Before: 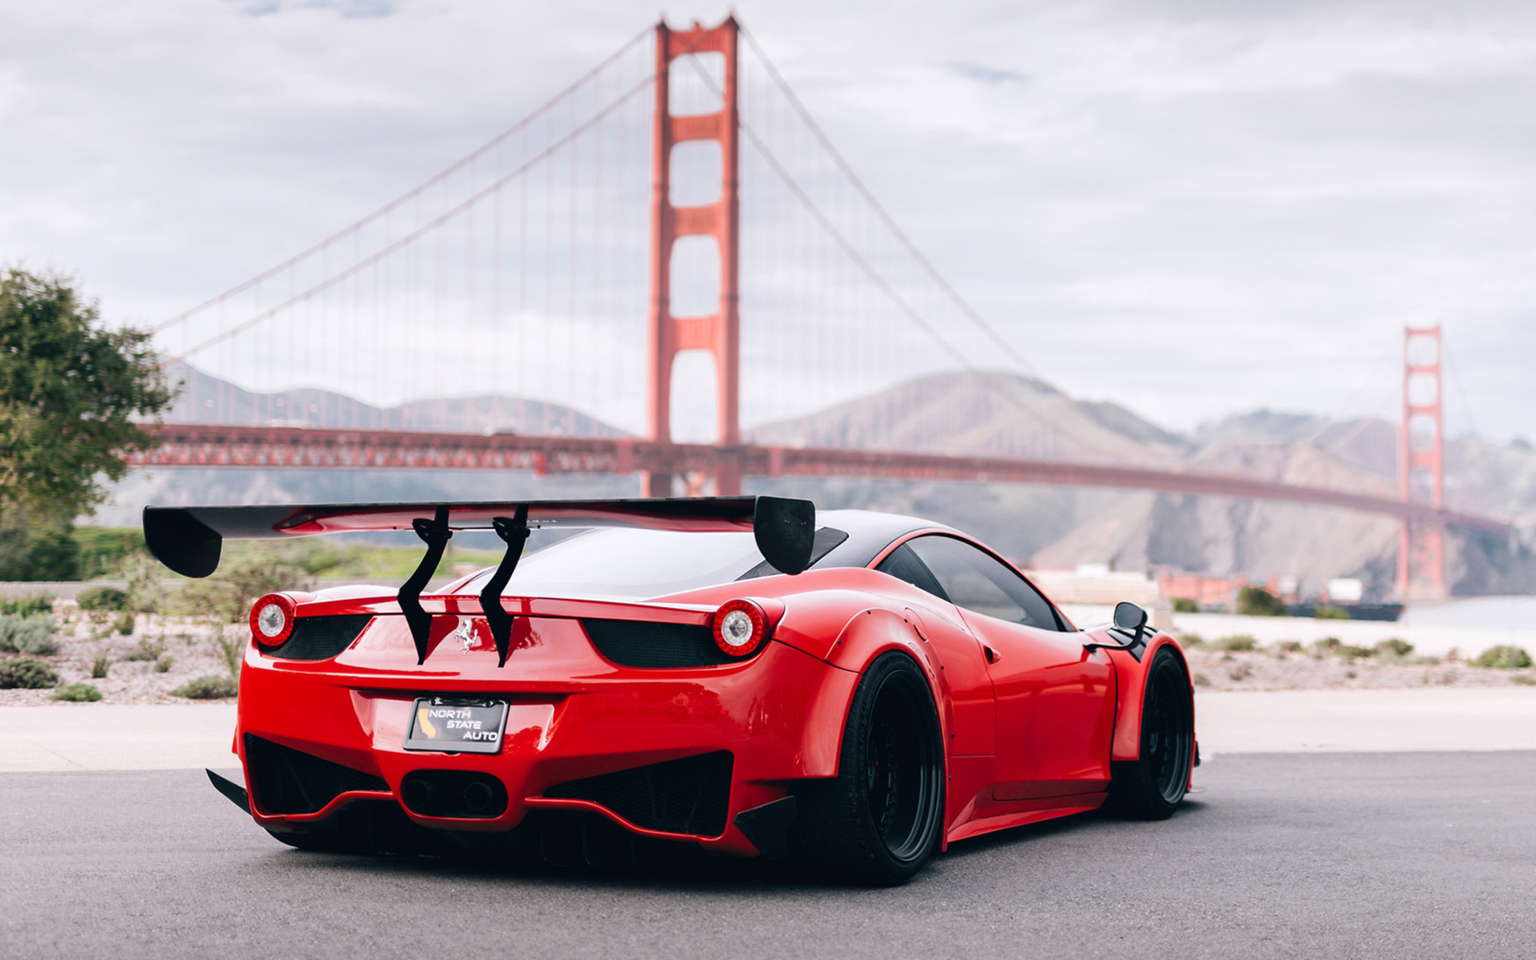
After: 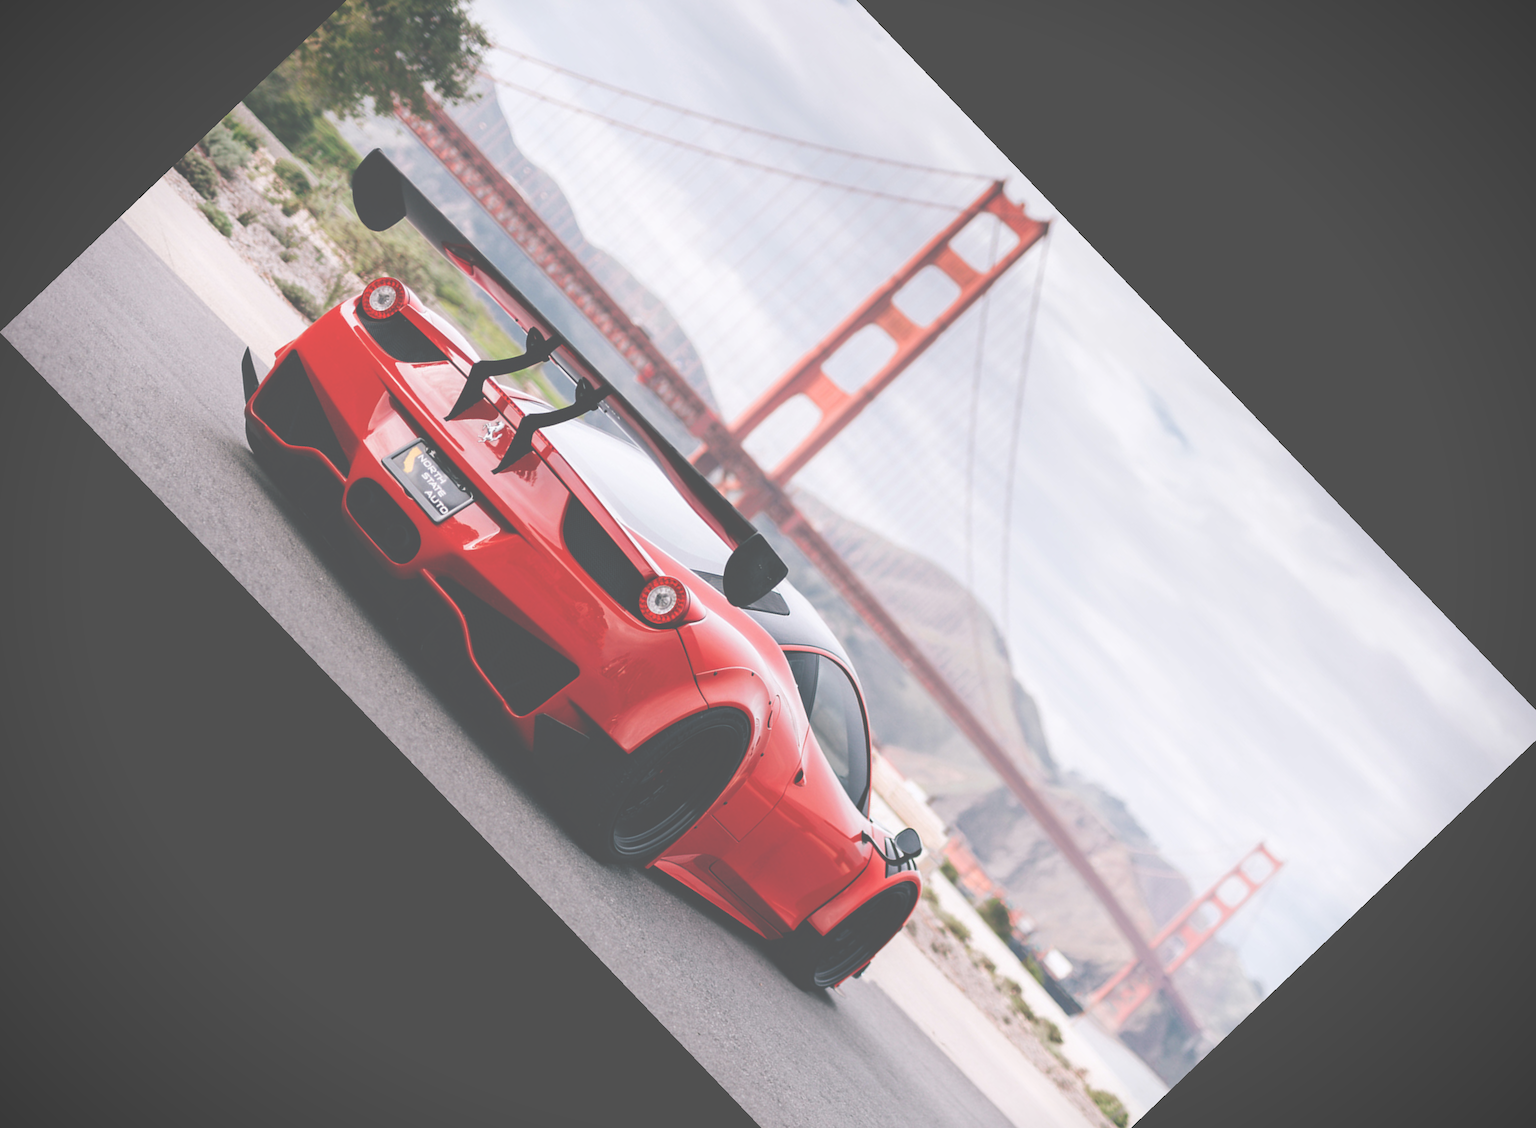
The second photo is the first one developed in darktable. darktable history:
exposure: black level correction -0.087, compensate highlight preservation false
vignetting: fall-off start 88.53%, fall-off radius 44.2%, saturation 0.376, width/height ratio 1.161
crop and rotate: angle -46.26°, top 16.234%, right 0.912%, bottom 11.704%
